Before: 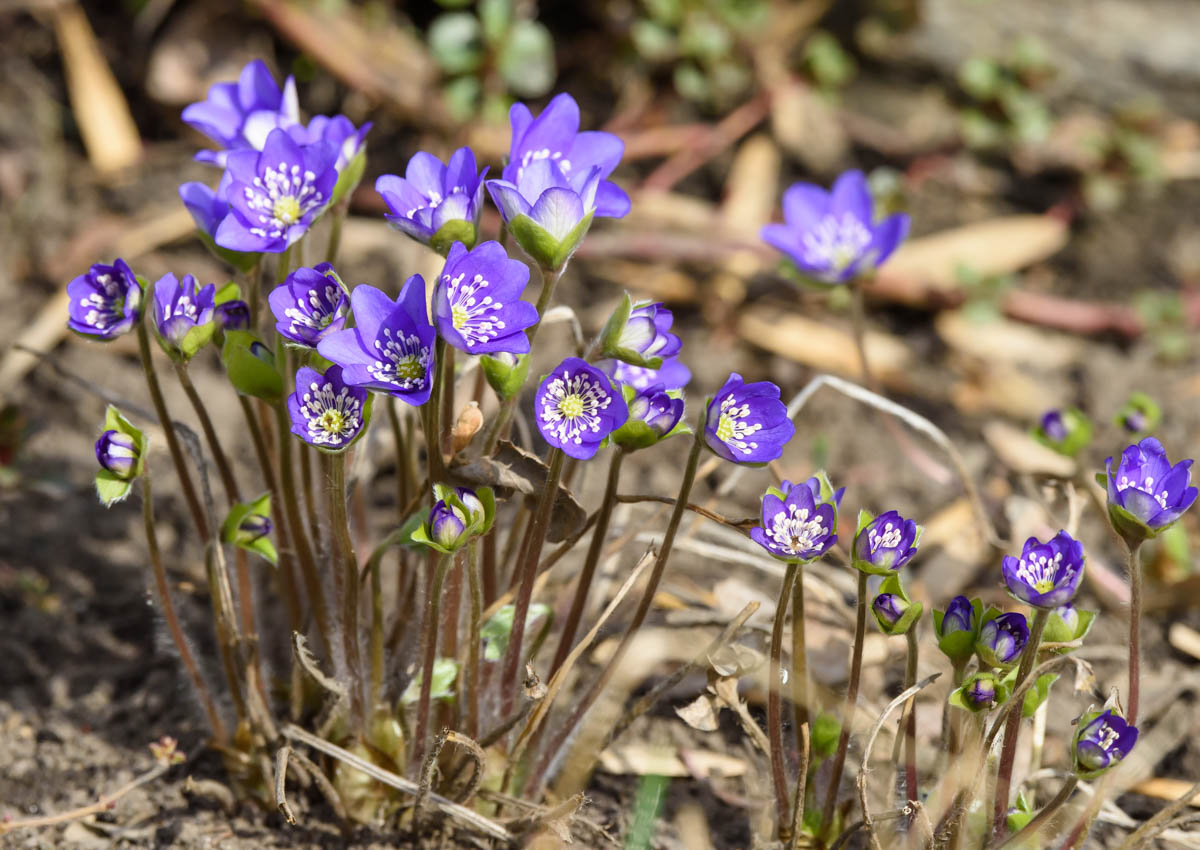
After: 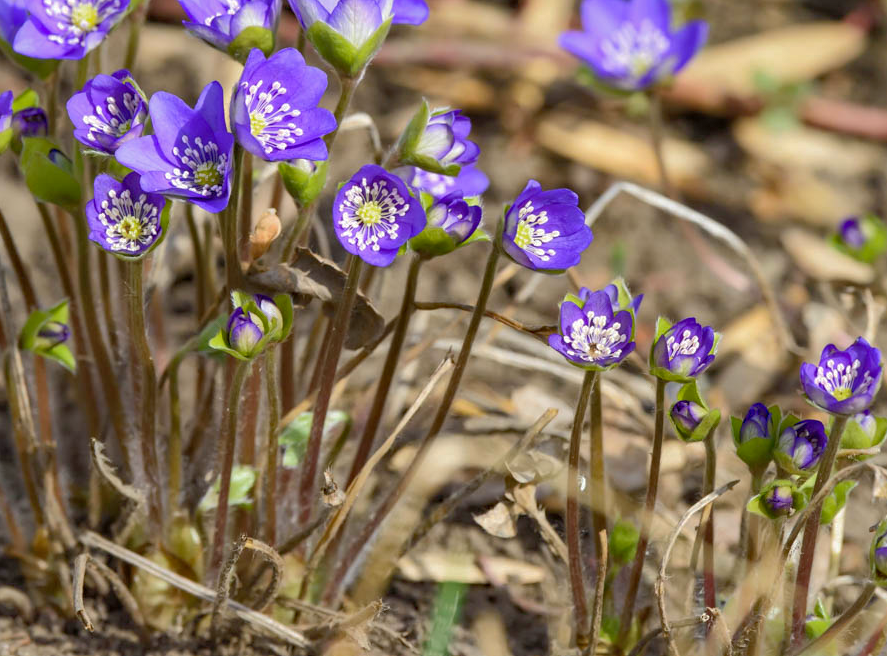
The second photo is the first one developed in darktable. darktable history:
shadows and highlights: on, module defaults
crop: left 16.884%, top 22.712%, right 9.12%
tone equalizer: edges refinement/feathering 500, mask exposure compensation -1.57 EV, preserve details no
haze removal: adaptive false
